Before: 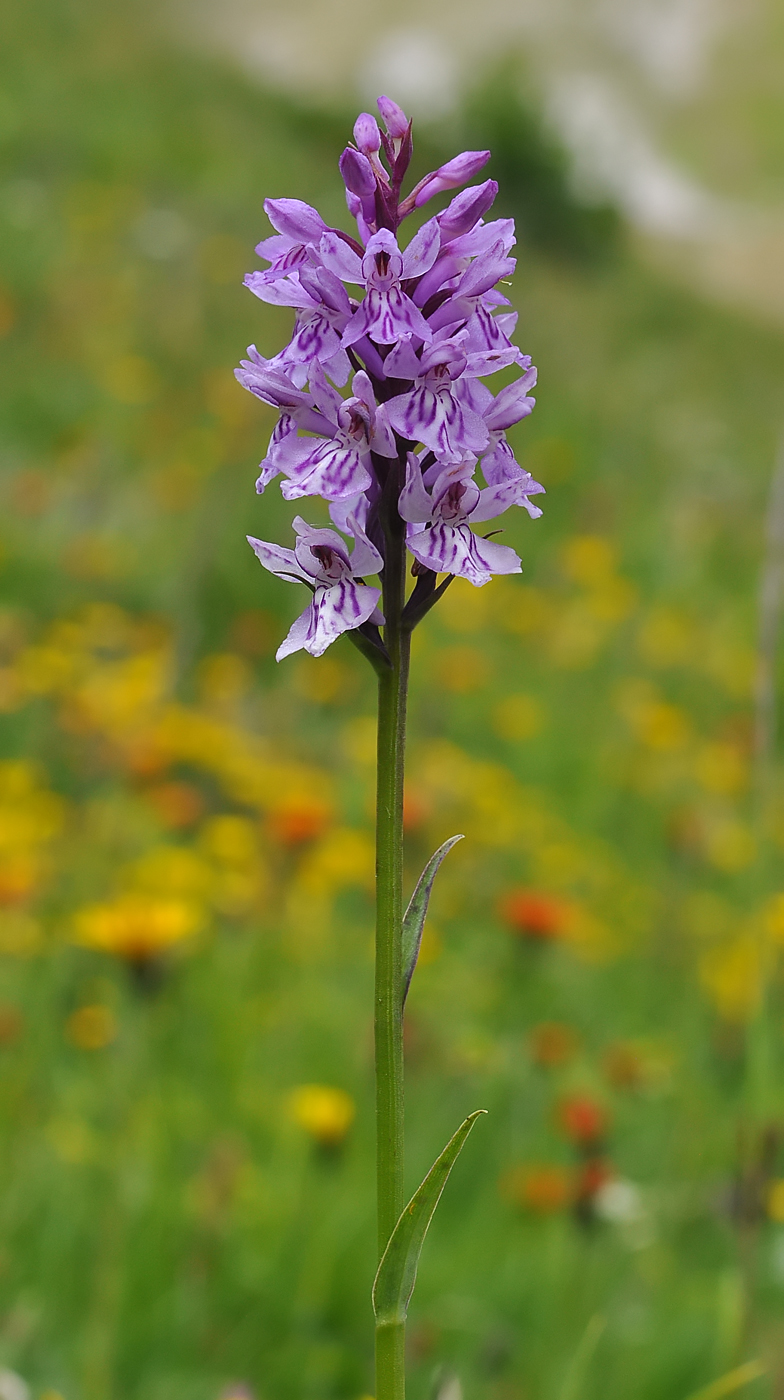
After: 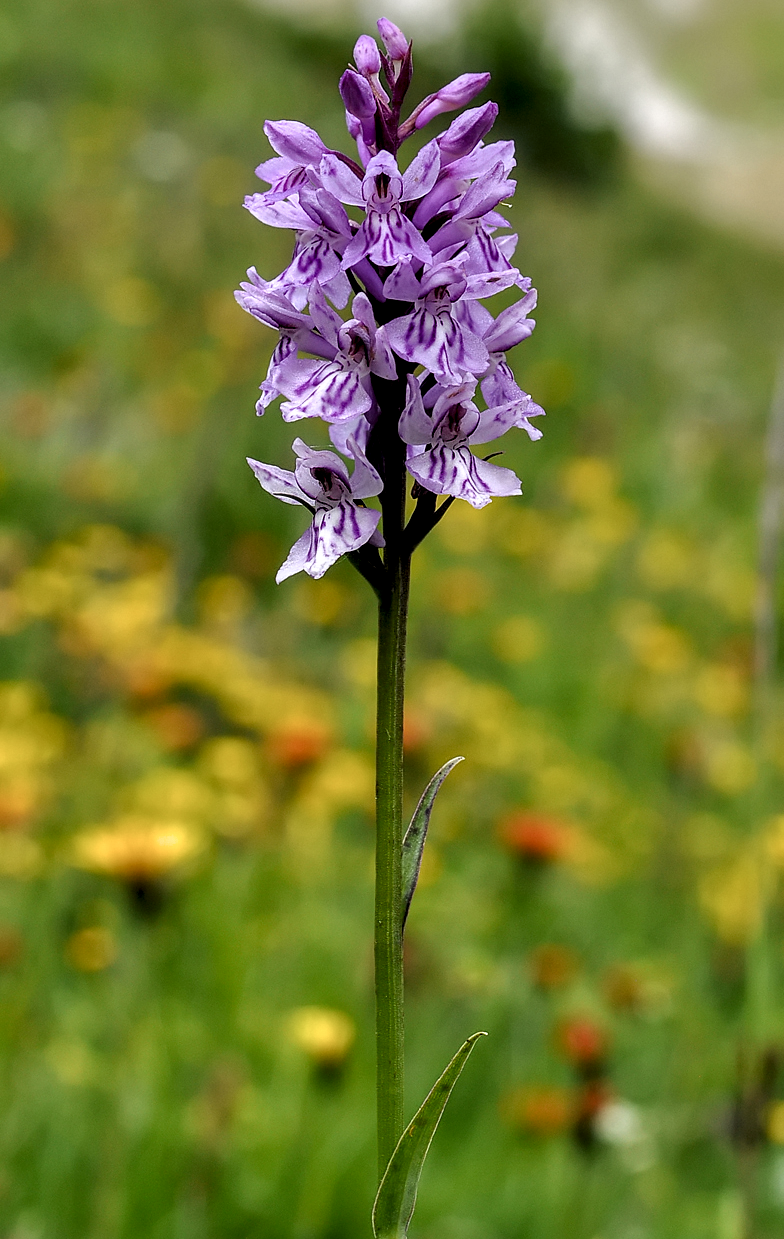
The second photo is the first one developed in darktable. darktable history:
crop and rotate: top 5.617%, bottom 5.877%
exposure: black level correction 0.006, compensate highlight preservation false
filmic rgb: black relative exposure -8.25 EV, white relative exposure 2.2 EV, target white luminance 99.969%, hardness 7.05, latitude 74.8%, contrast 1.314, highlights saturation mix -1.91%, shadows ↔ highlights balance 30.23%, color science v6 (2022)
local contrast: highlights 43%, shadows 63%, detail 136%, midtone range 0.518
